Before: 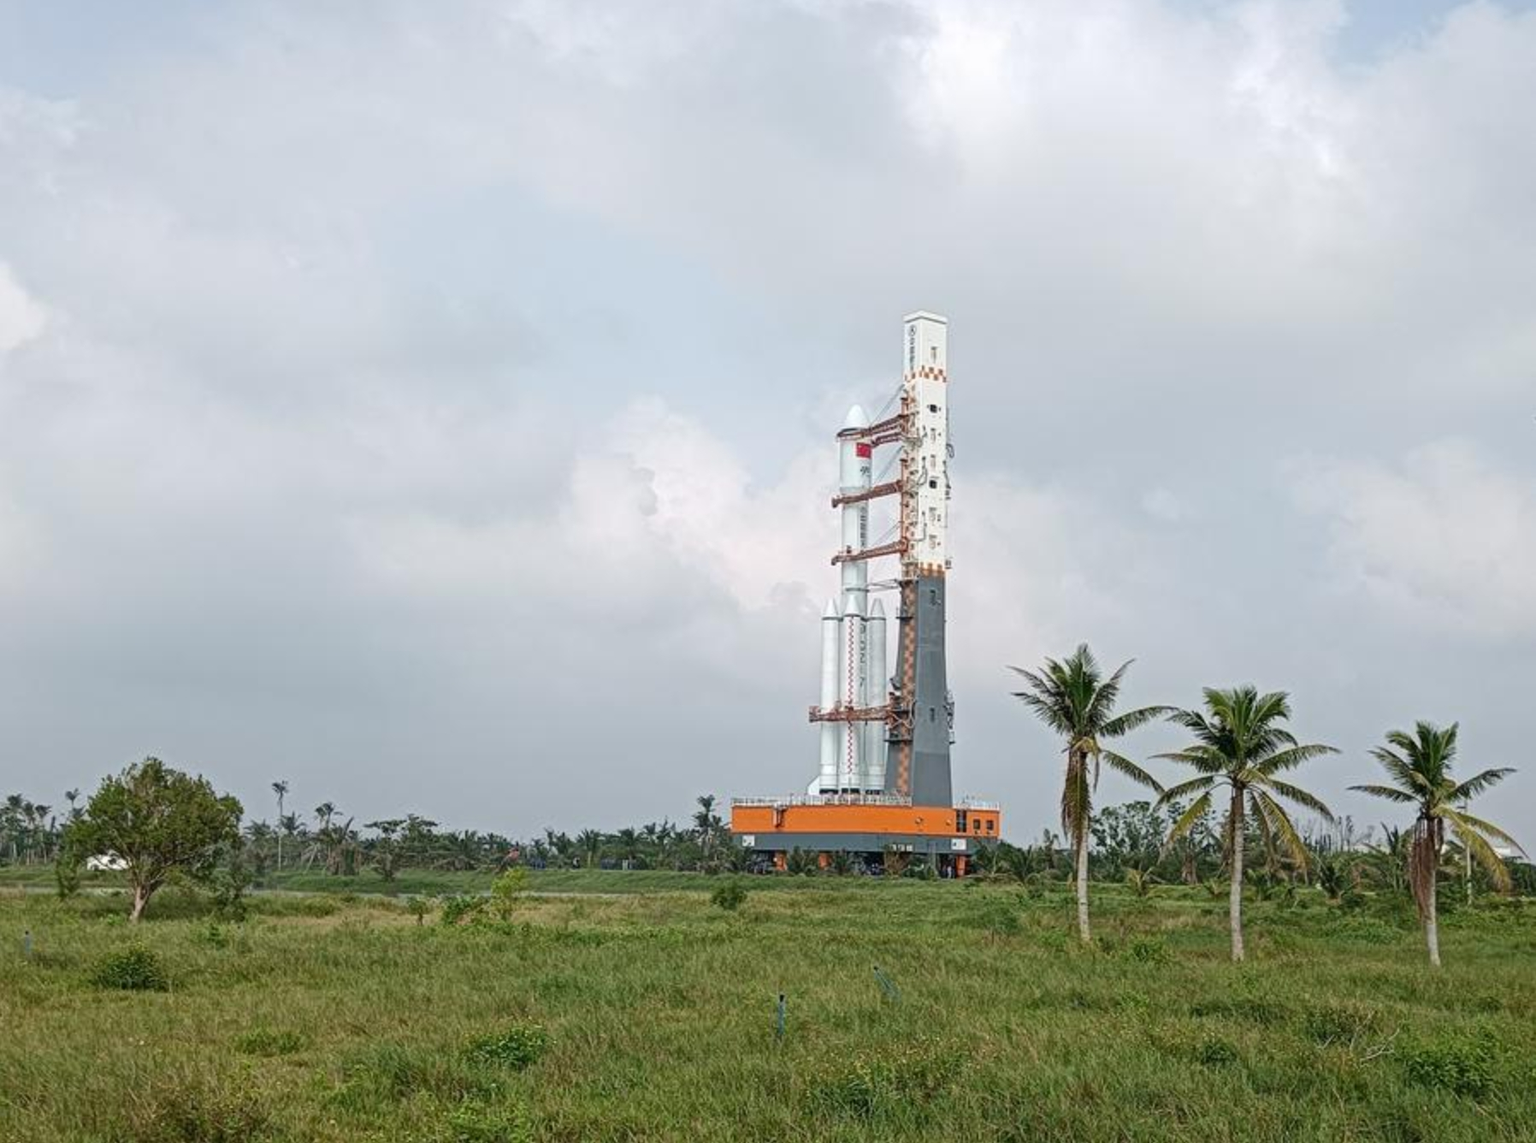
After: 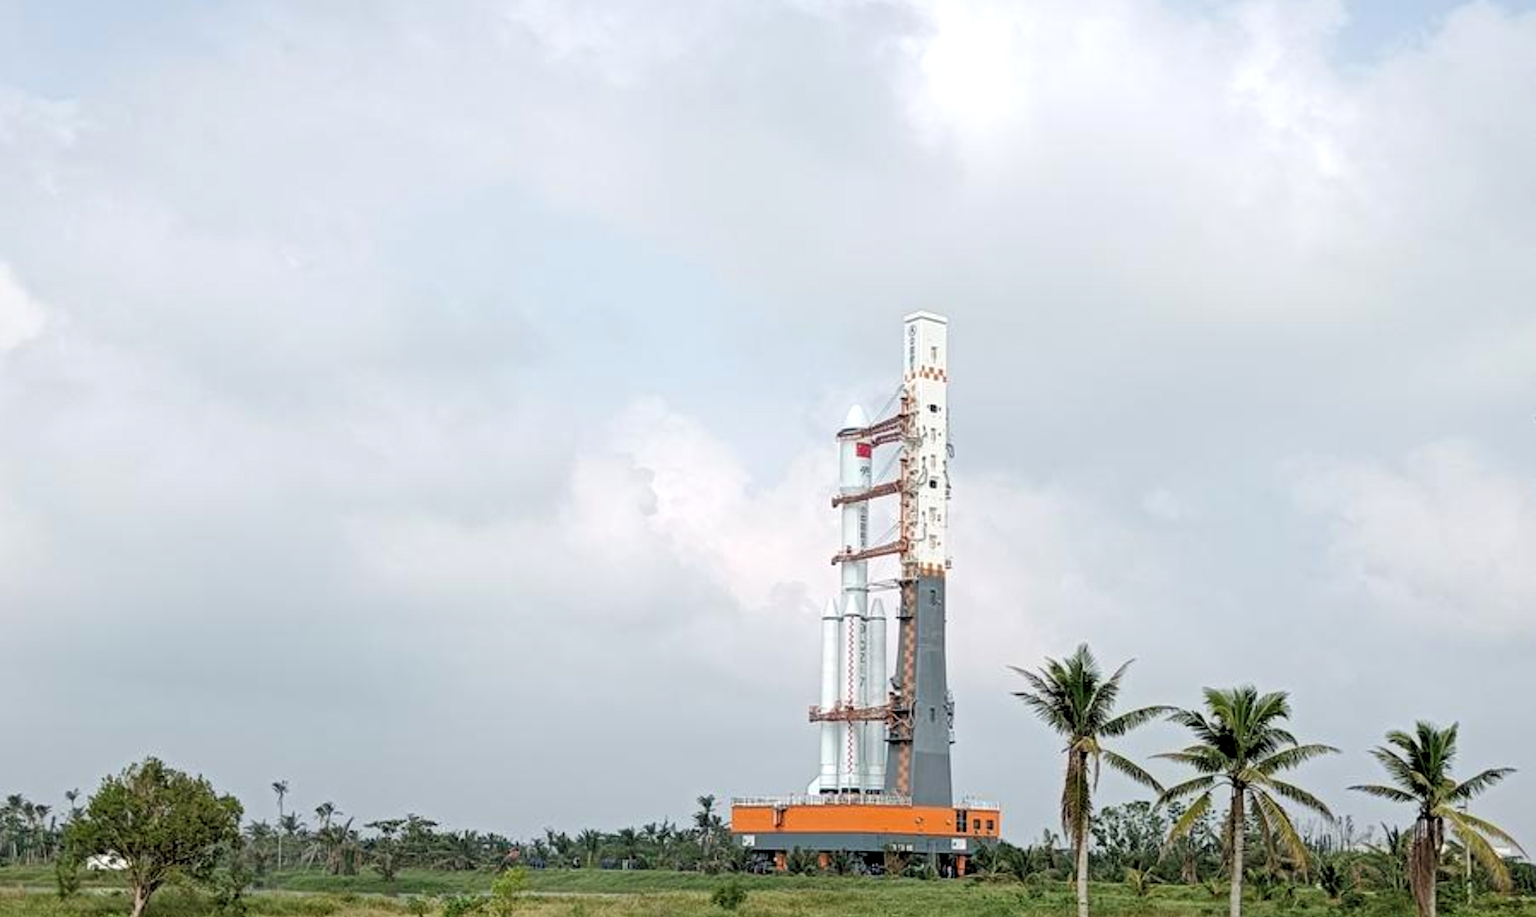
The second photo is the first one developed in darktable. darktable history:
crop: bottom 19.644%
rgb levels: levels [[0.013, 0.434, 0.89], [0, 0.5, 1], [0, 0.5, 1]]
